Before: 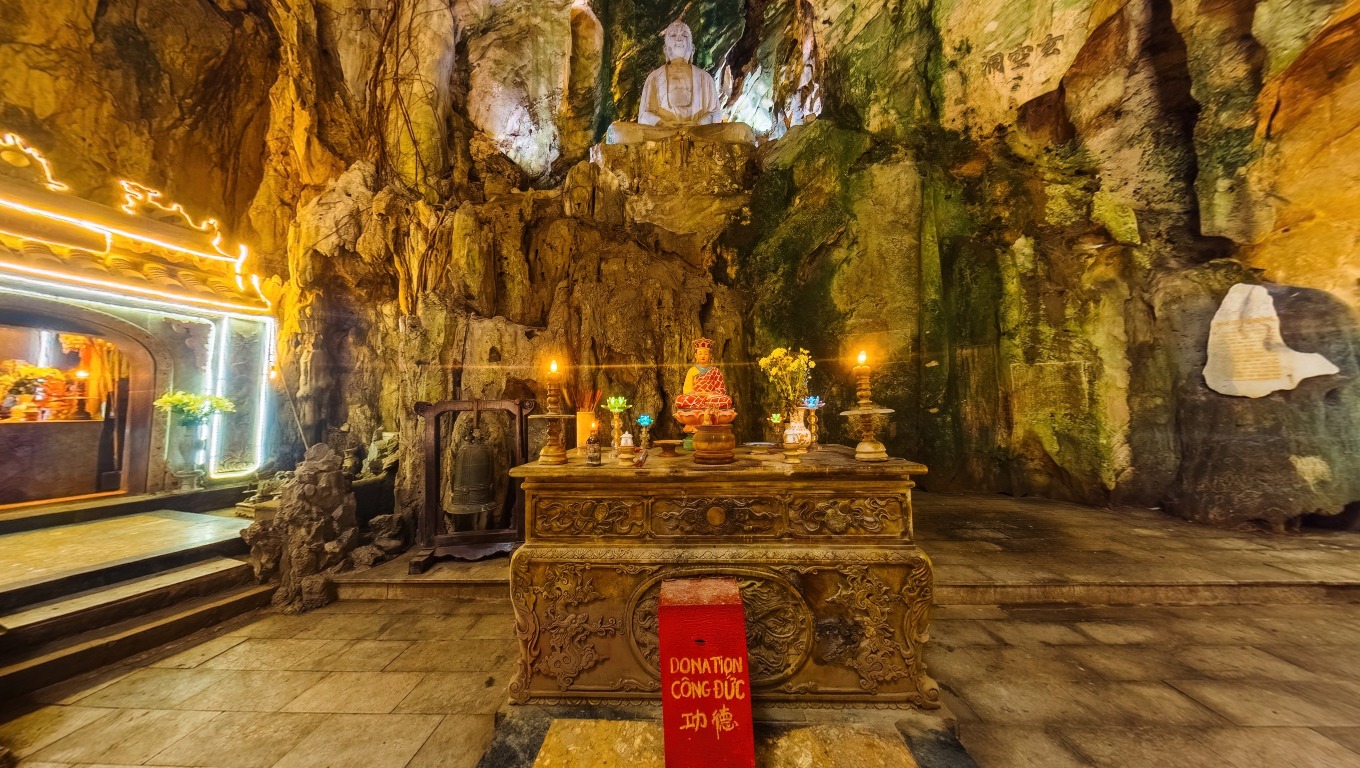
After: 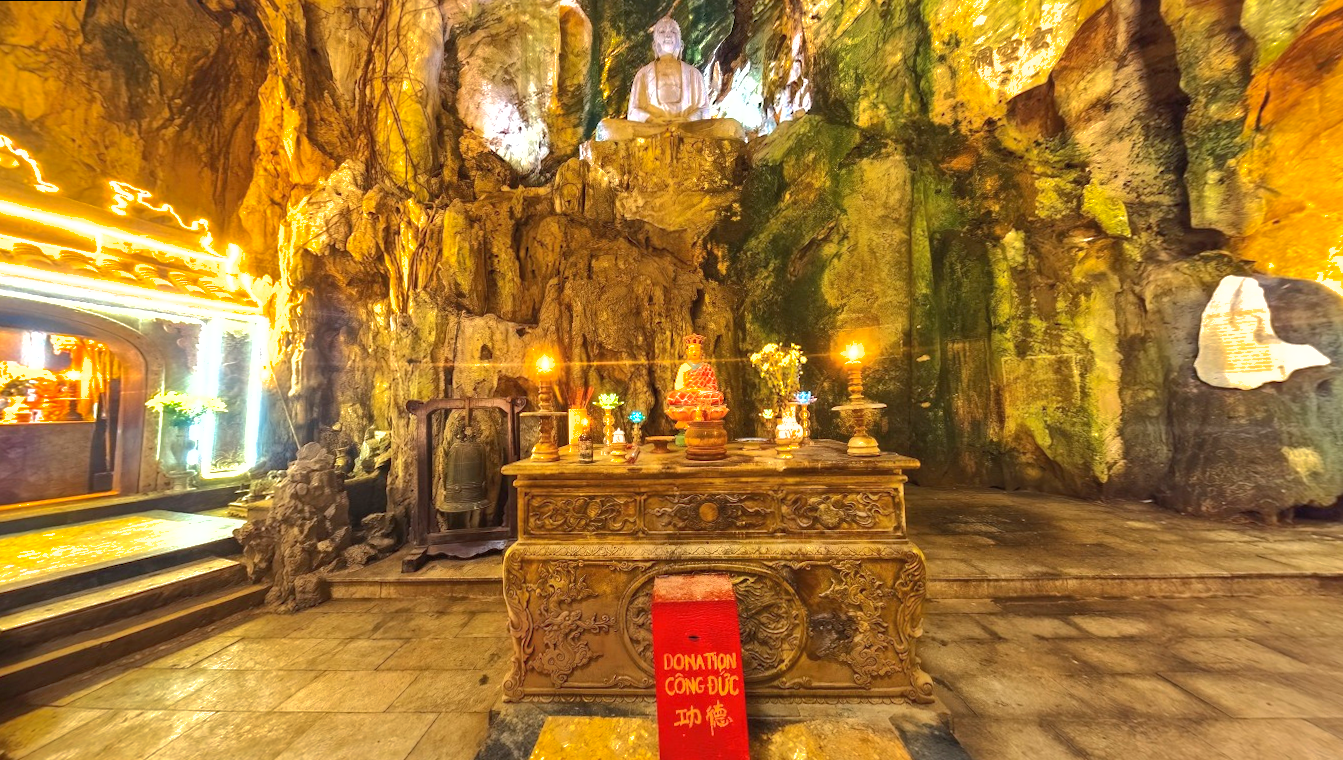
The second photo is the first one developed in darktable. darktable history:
rotate and perspective: rotation -0.45°, automatic cropping original format, crop left 0.008, crop right 0.992, crop top 0.012, crop bottom 0.988
exposure: black level correction 0, exposure 1 EV, compensate exposure bias true, compensate highlight preservation false
shadows and highlights: highlights -60
